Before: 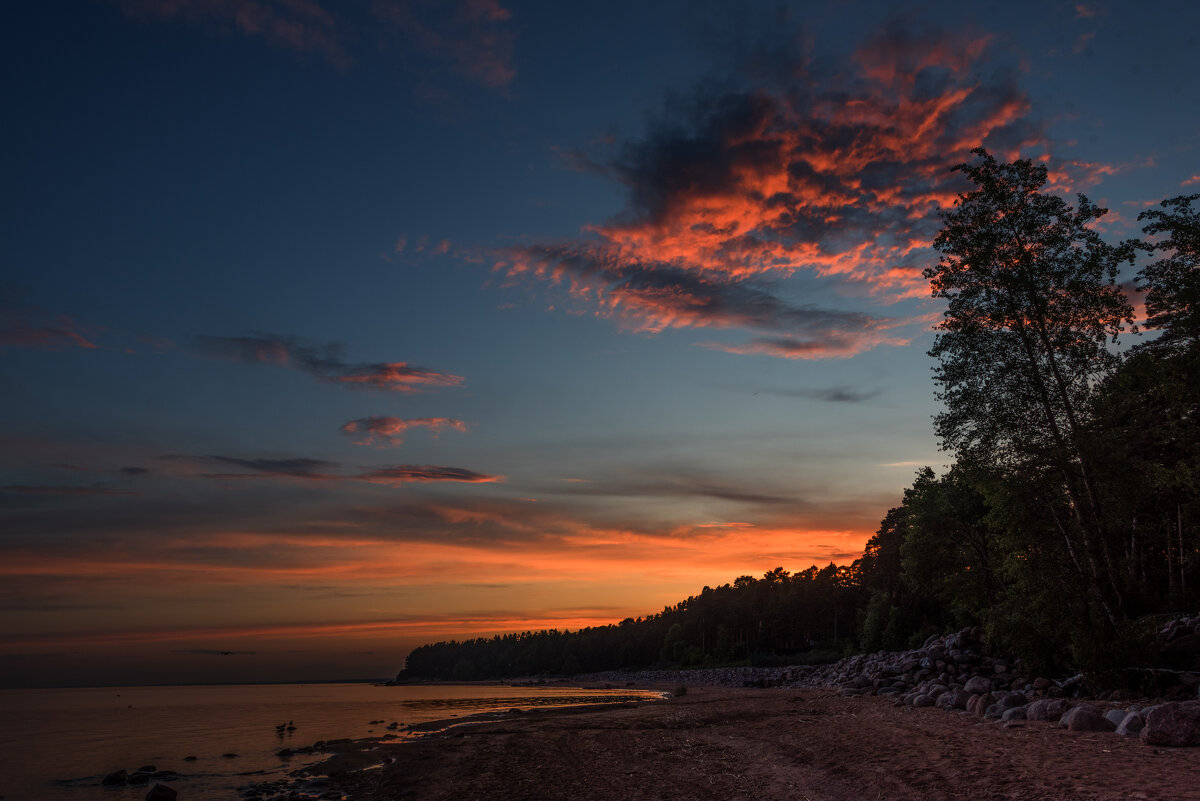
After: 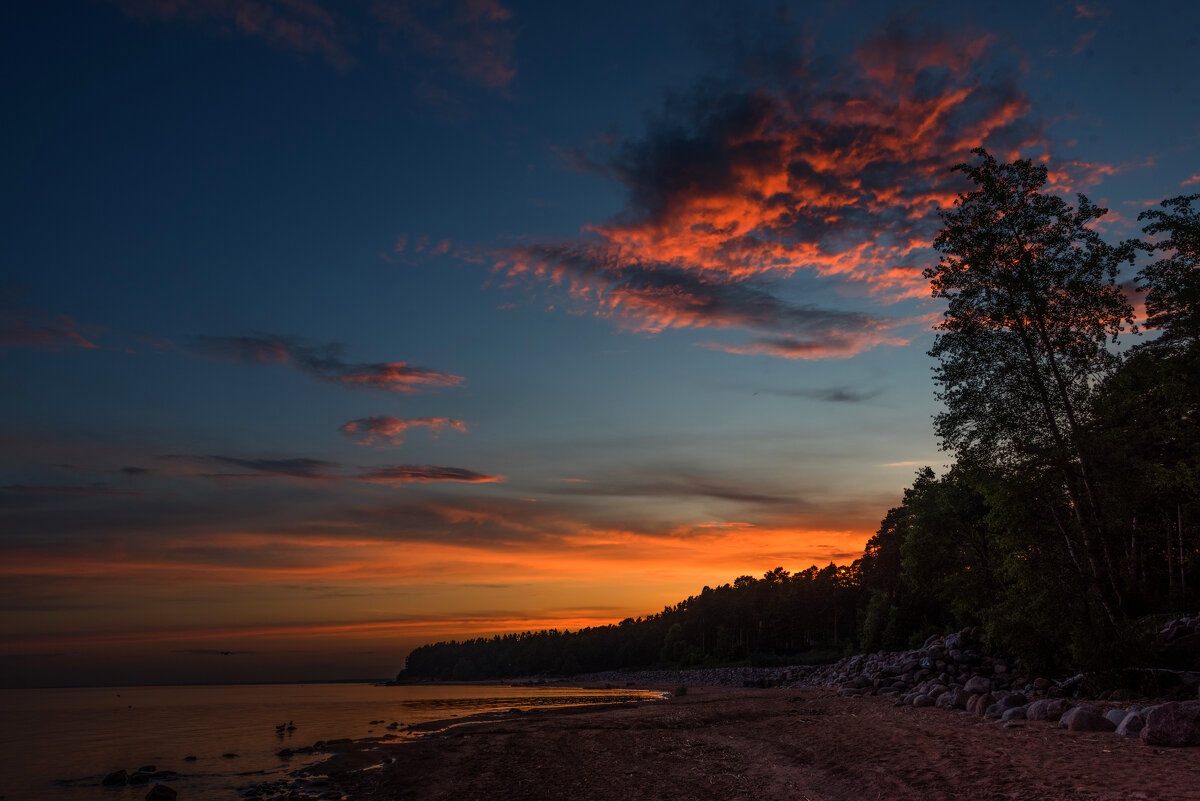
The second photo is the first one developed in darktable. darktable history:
color balance rgb: shadows lift › luminance -19.823%, perceptual saturation grading › global saturation -0.018%, global vibrance 33.058%
